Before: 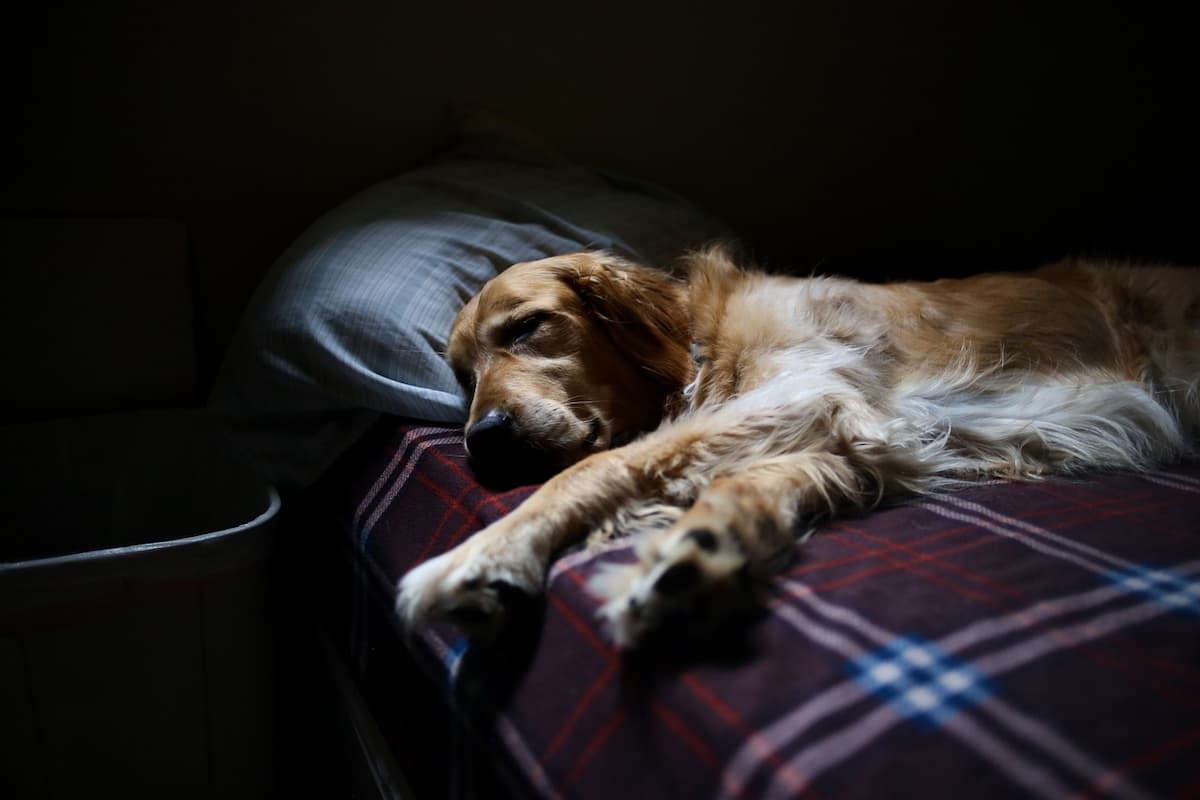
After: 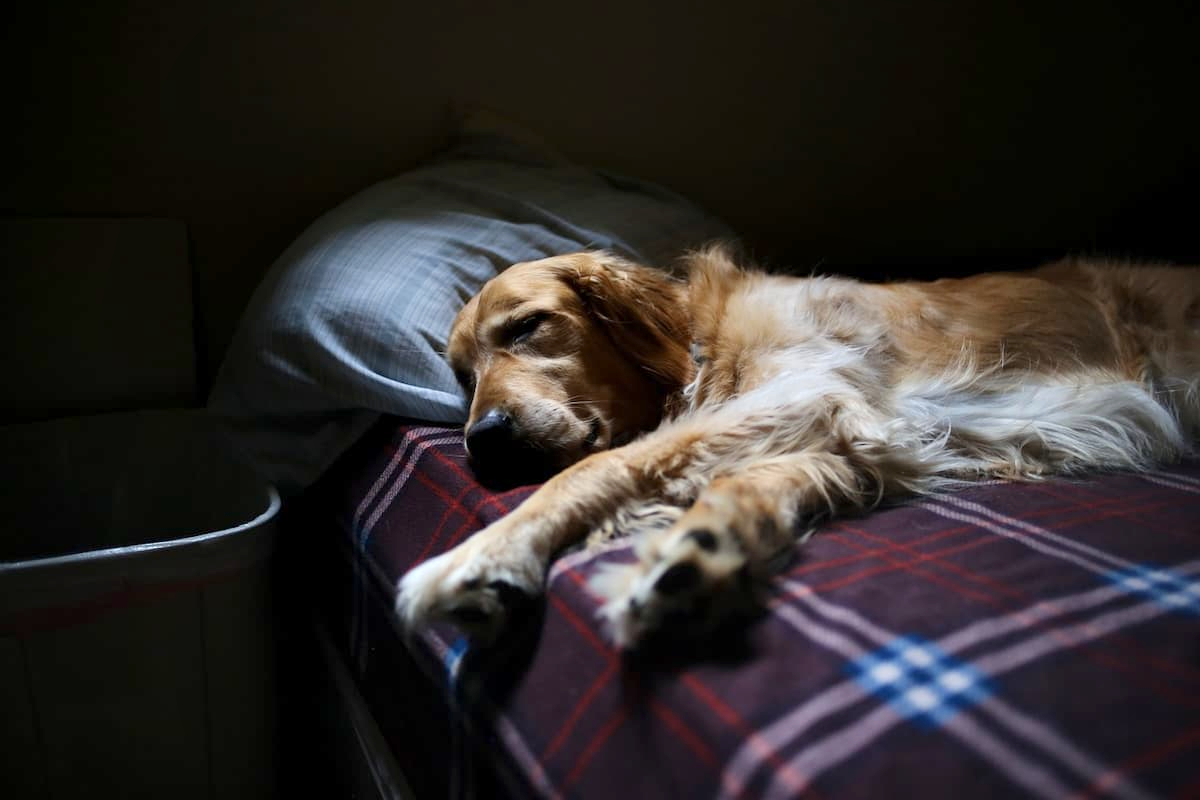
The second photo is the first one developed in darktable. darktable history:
tone equalizer: -8 EV 0.986 EV, -7 EV 1.03 EV, -6 EV 1.02 EV, -5 EV 0.977 EV, -4 EV 0.993 EV, -3 EV 0.732 EV, -2 EV 0.506 EV, -1 EV 0.224 EV, smoothing diameter 24.85%, edges refinement/feathering 7.83, preserve details guided filter
